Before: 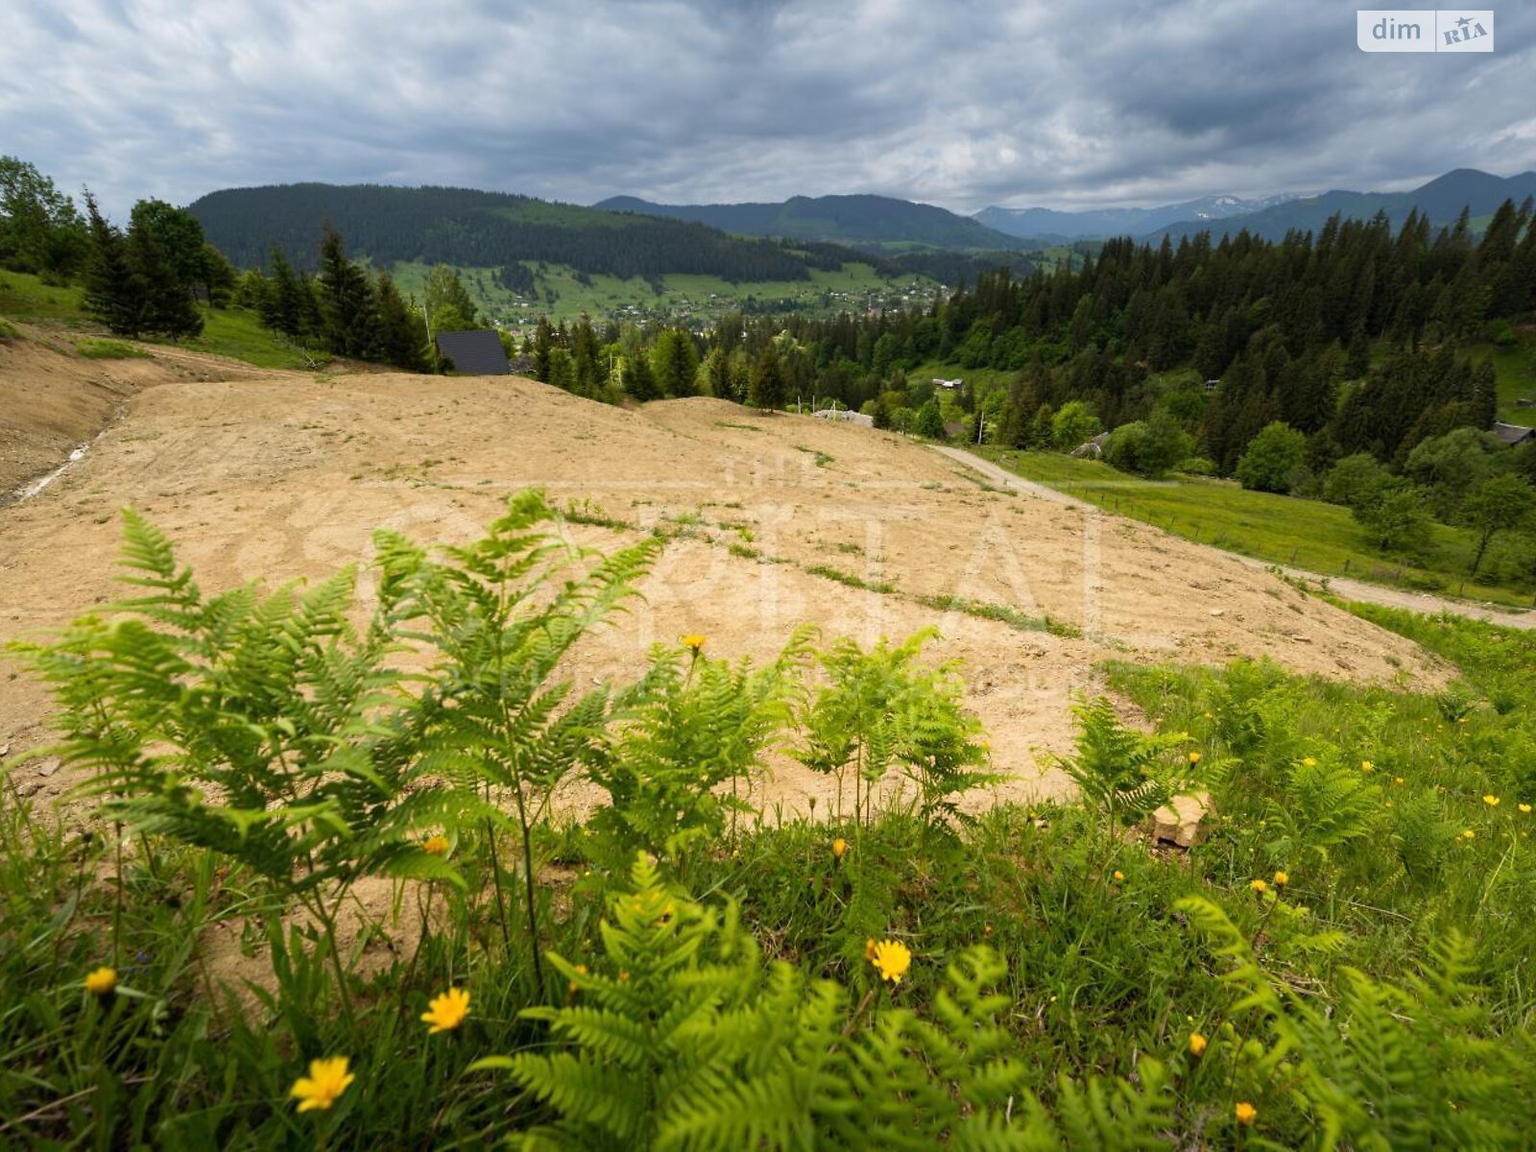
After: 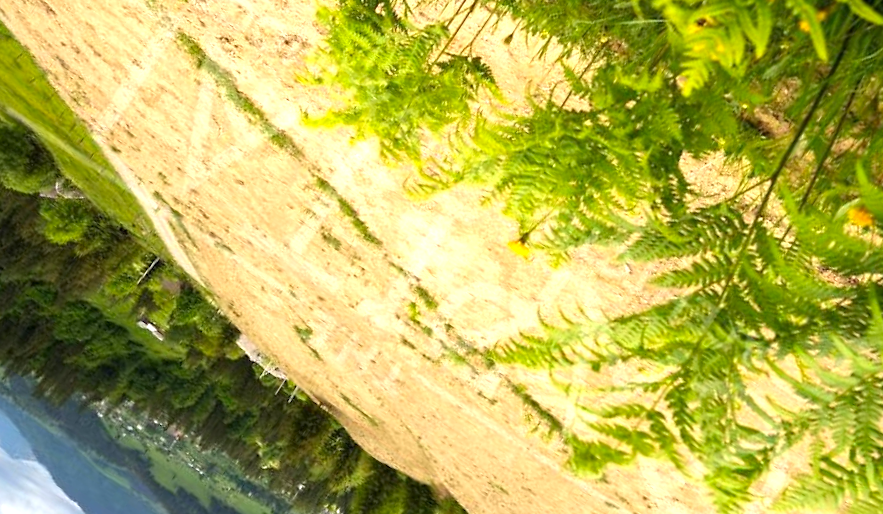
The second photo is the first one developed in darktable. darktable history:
crop and rotate: angle 146.87°, left 9.094%, top 15.677%, right 4.4%, bottom 17.139%
contrast brightness saturation: saturation 0.097
exposure: exposure 0.726 EV, compensate highlight preservation false
